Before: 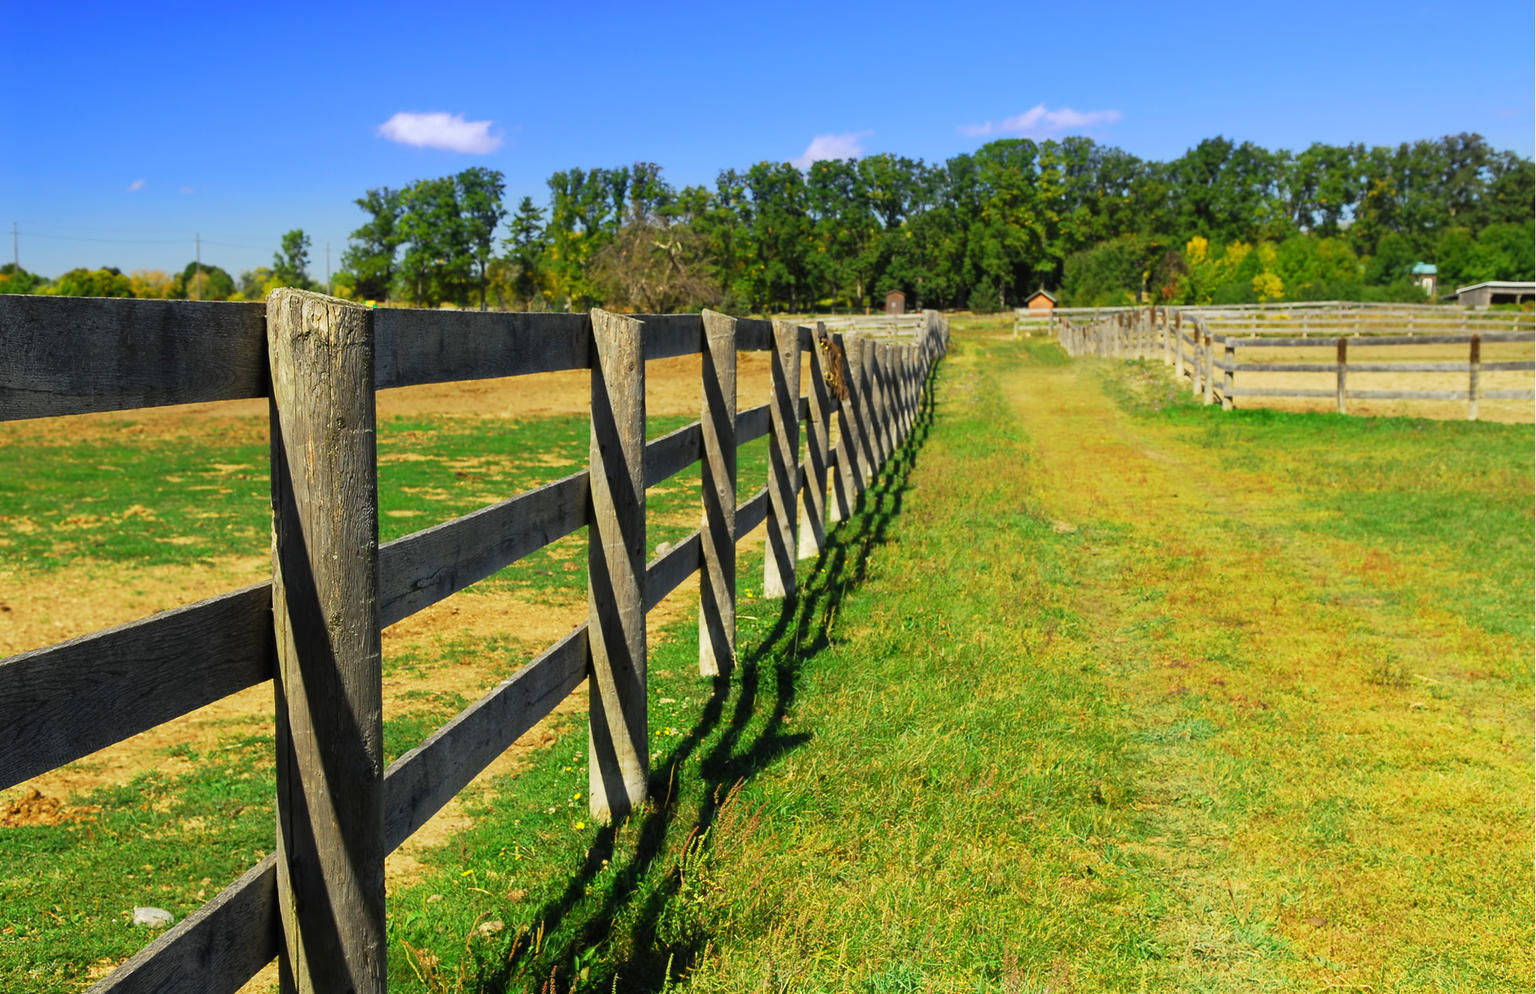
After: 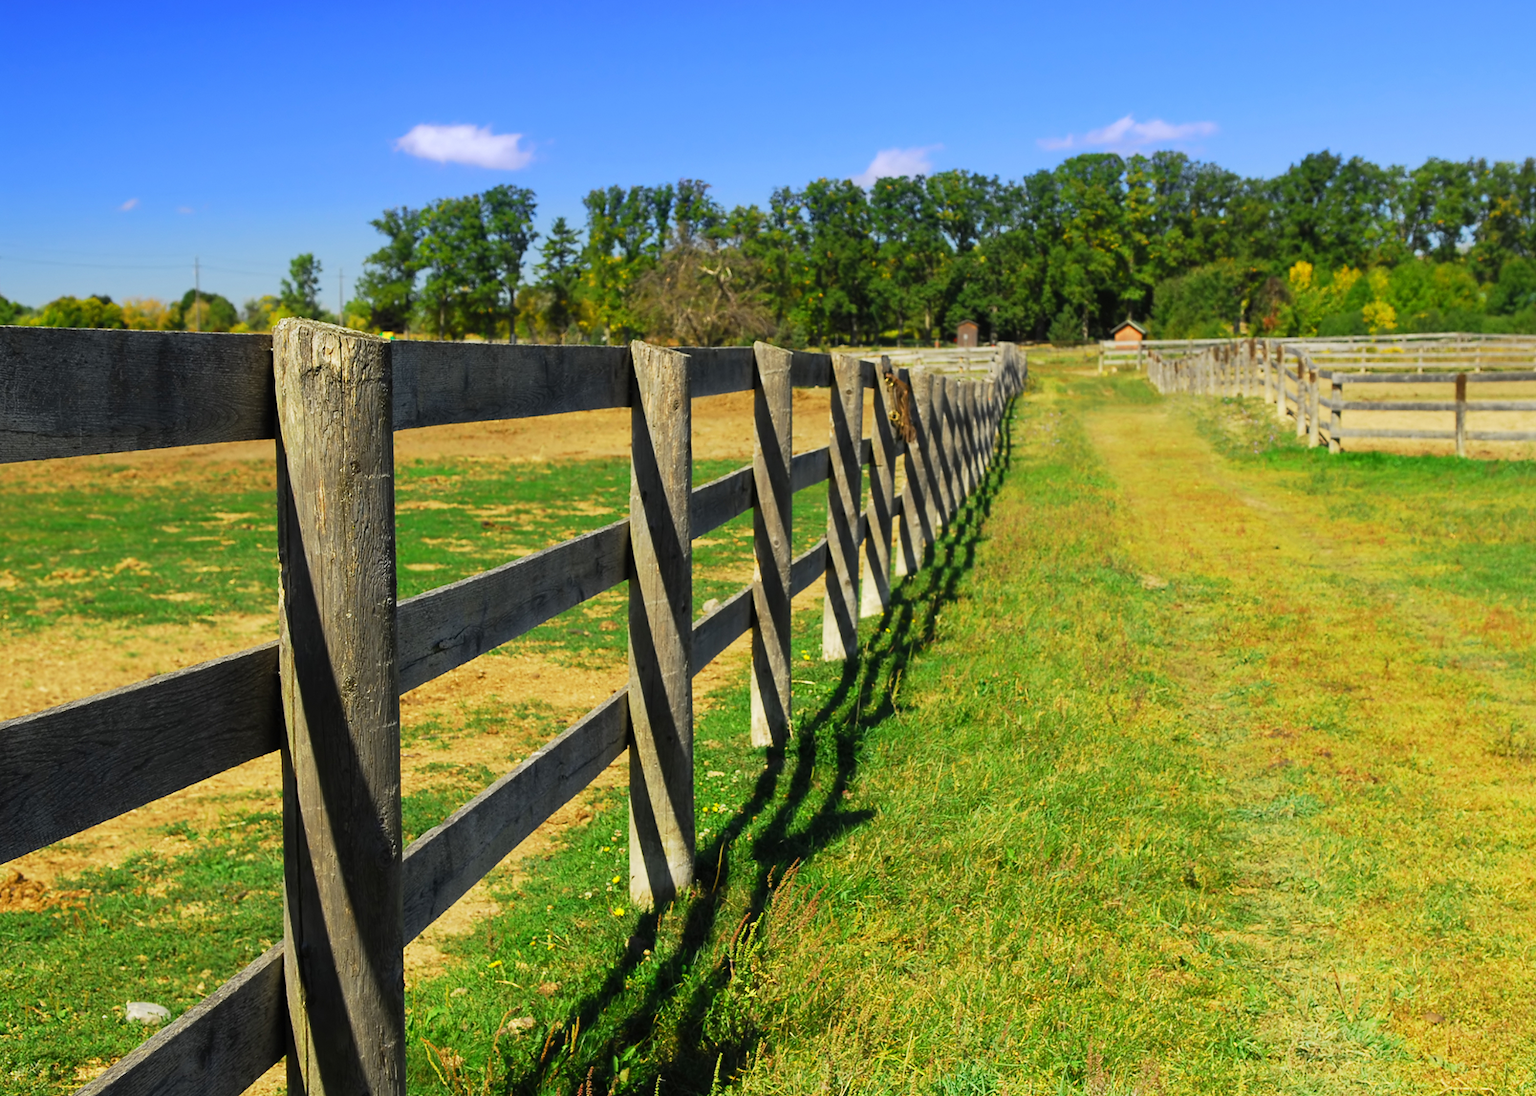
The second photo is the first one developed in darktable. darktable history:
shadows and highlights: radius 335.64, shadows 64.05, highlights 6.24, compress 87.98%, soften with gaussian
crop and rotate: left 1.331%, right 8.126%
